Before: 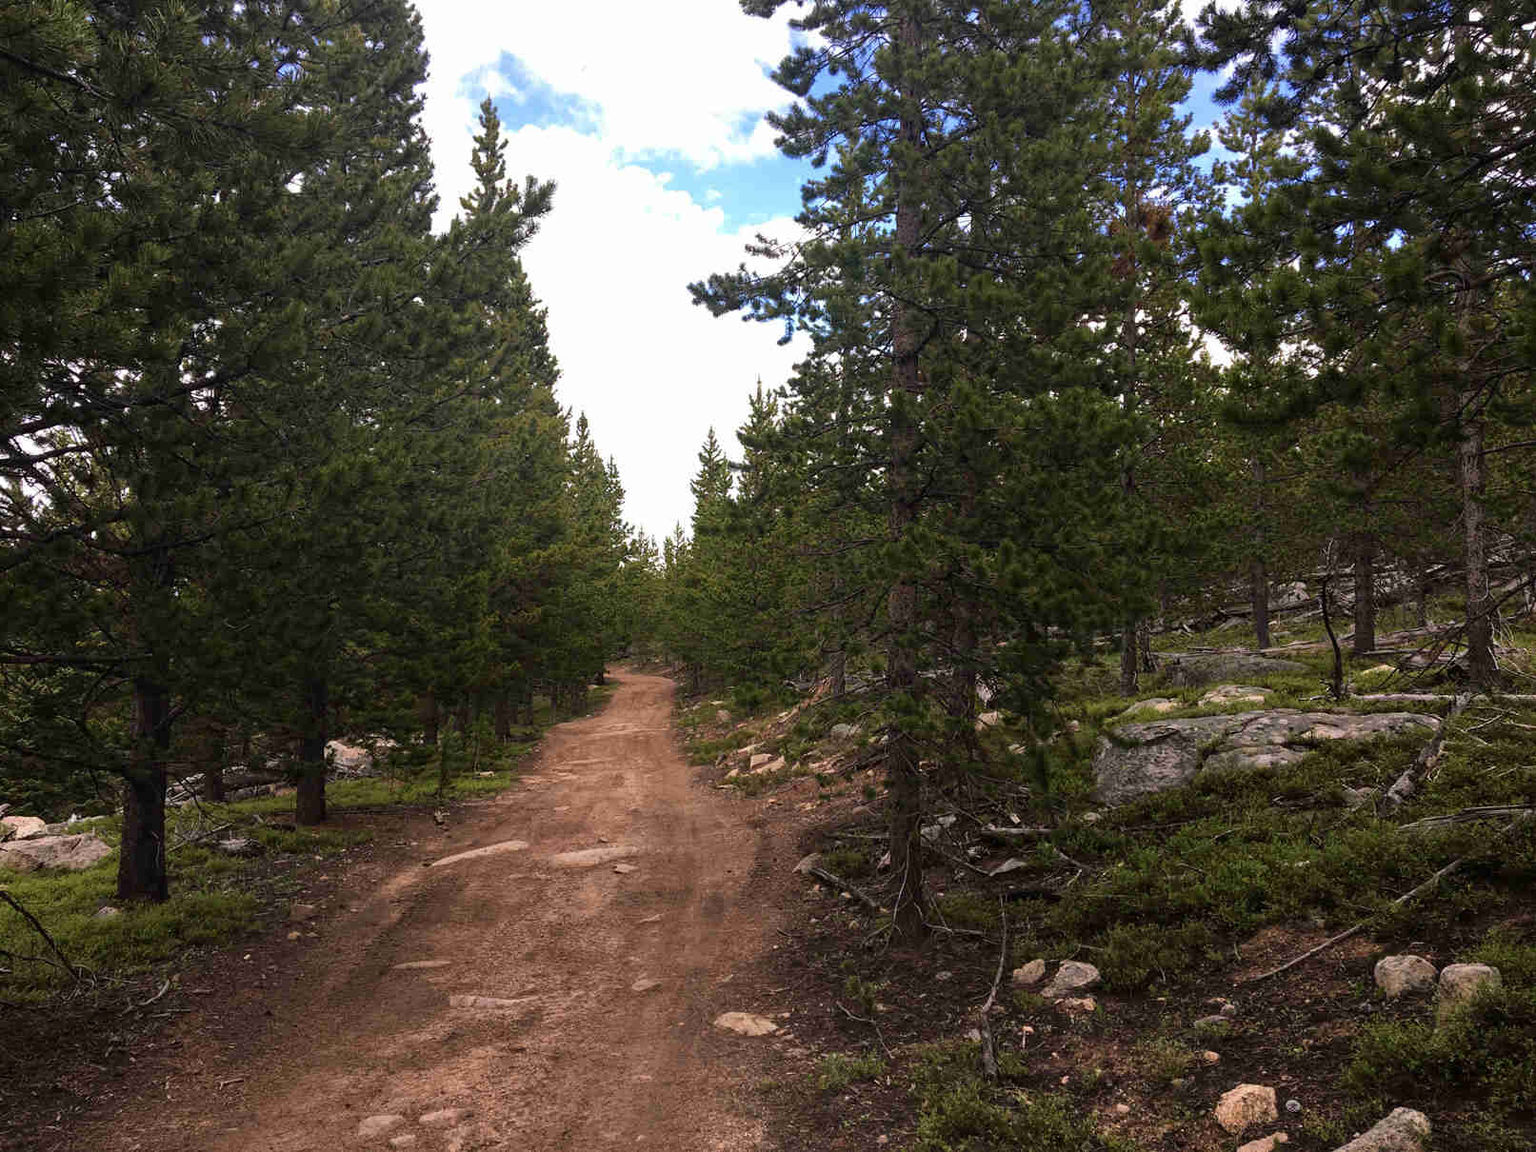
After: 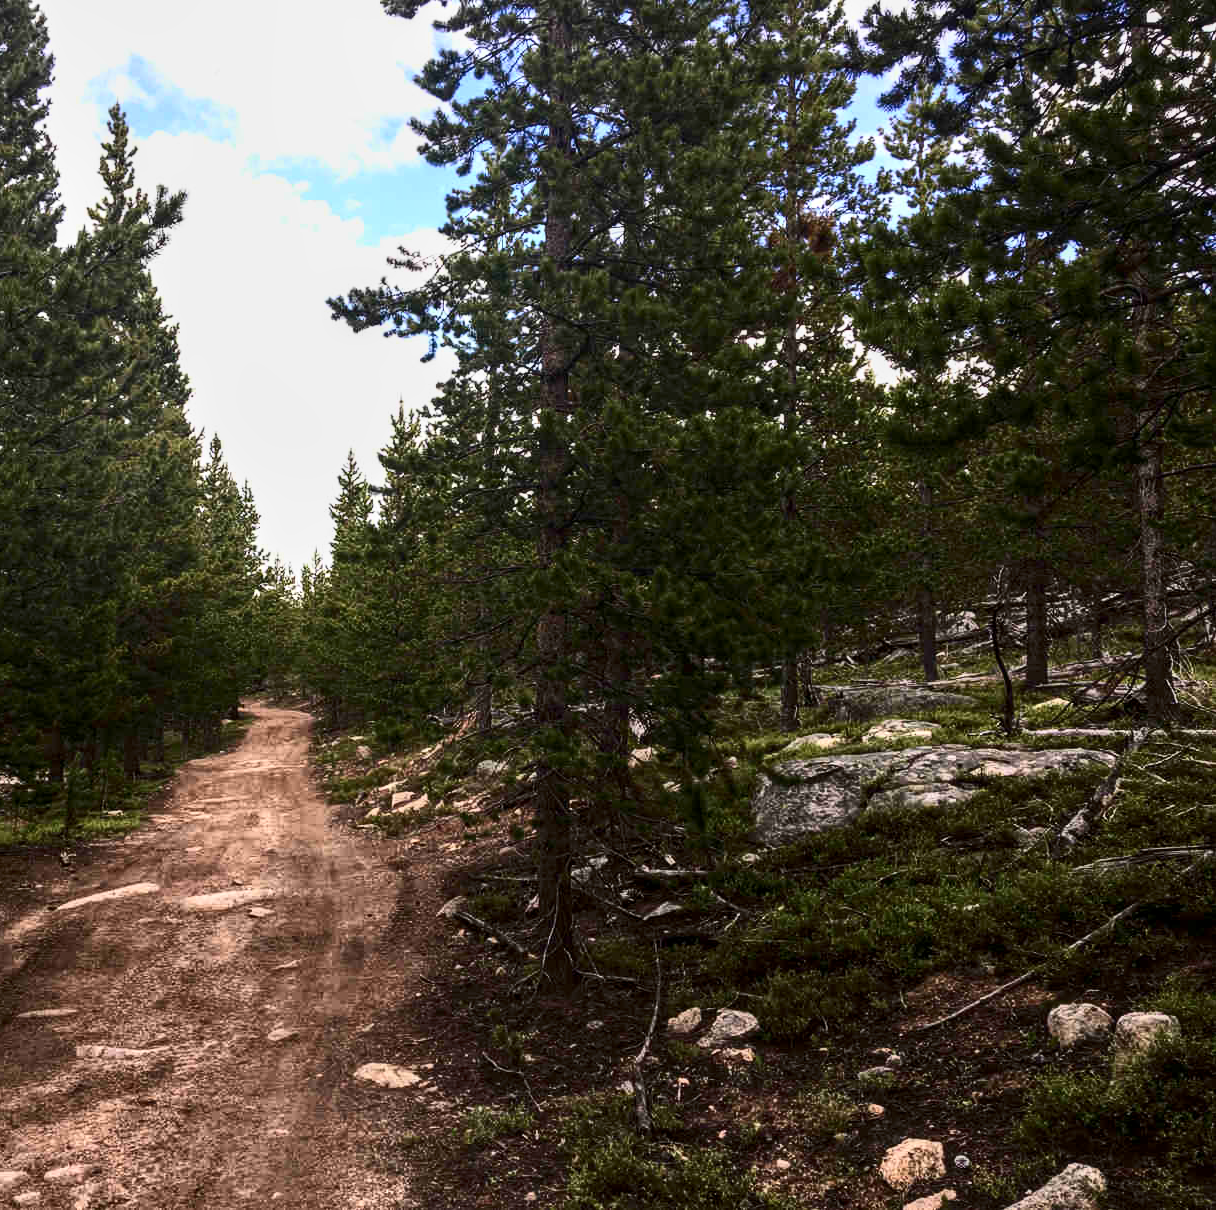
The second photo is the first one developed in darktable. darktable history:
crop and rotate: left 24.6%
contrast brightness saturation: contrast 0.39, brightness 0.1
local contrast: on, module defaults
